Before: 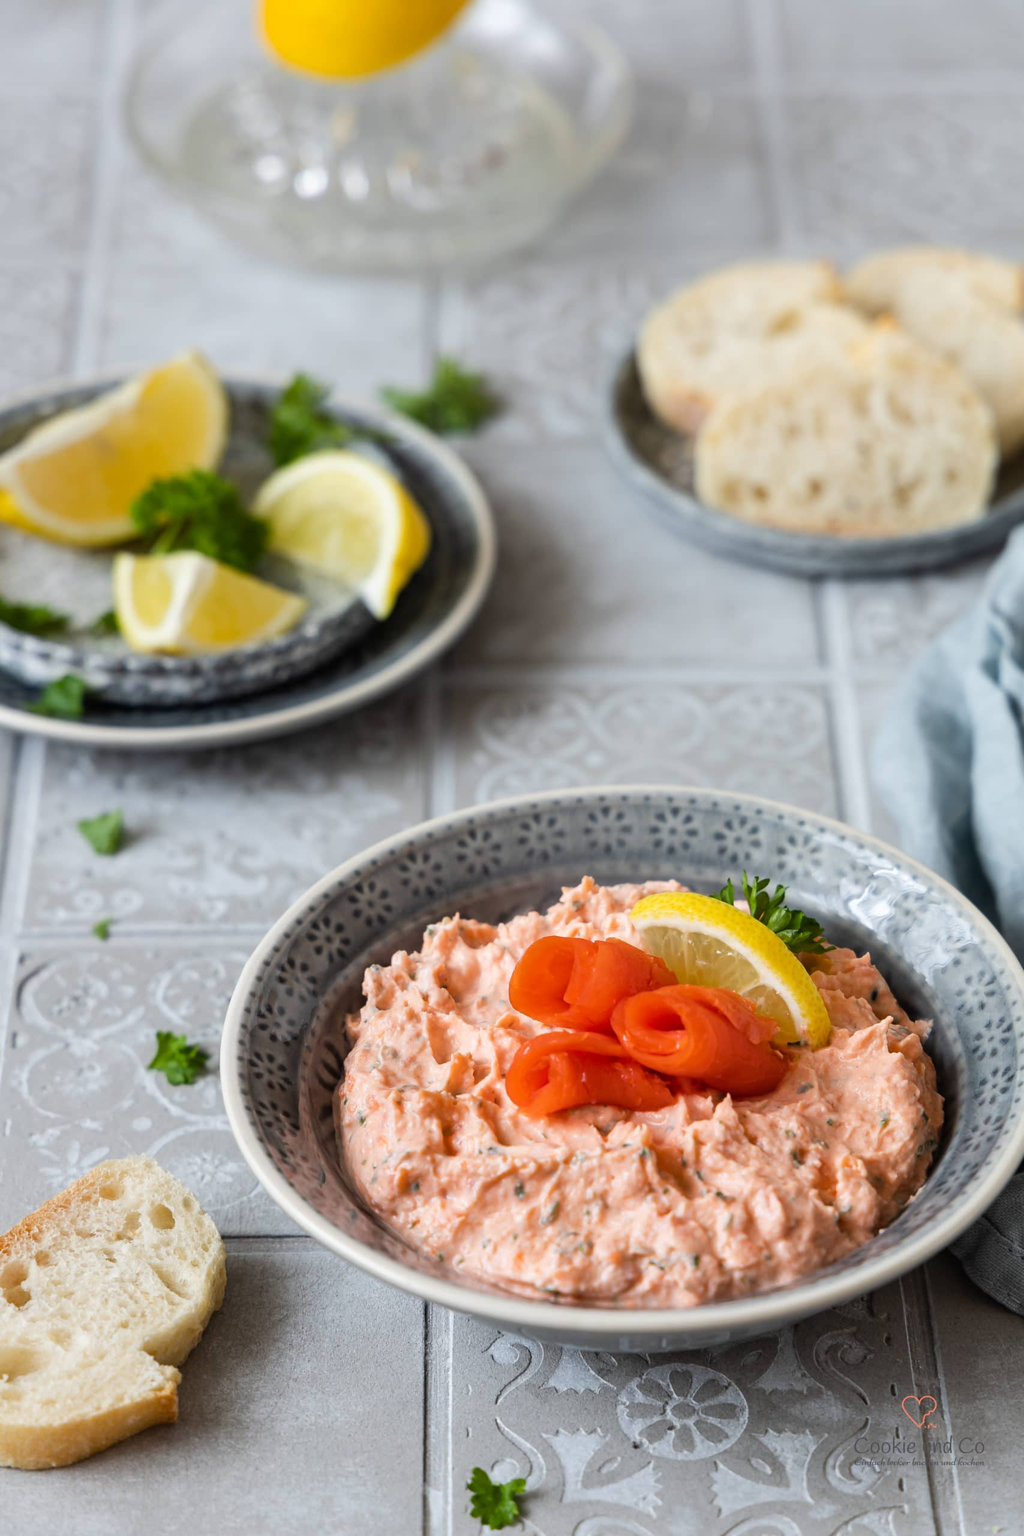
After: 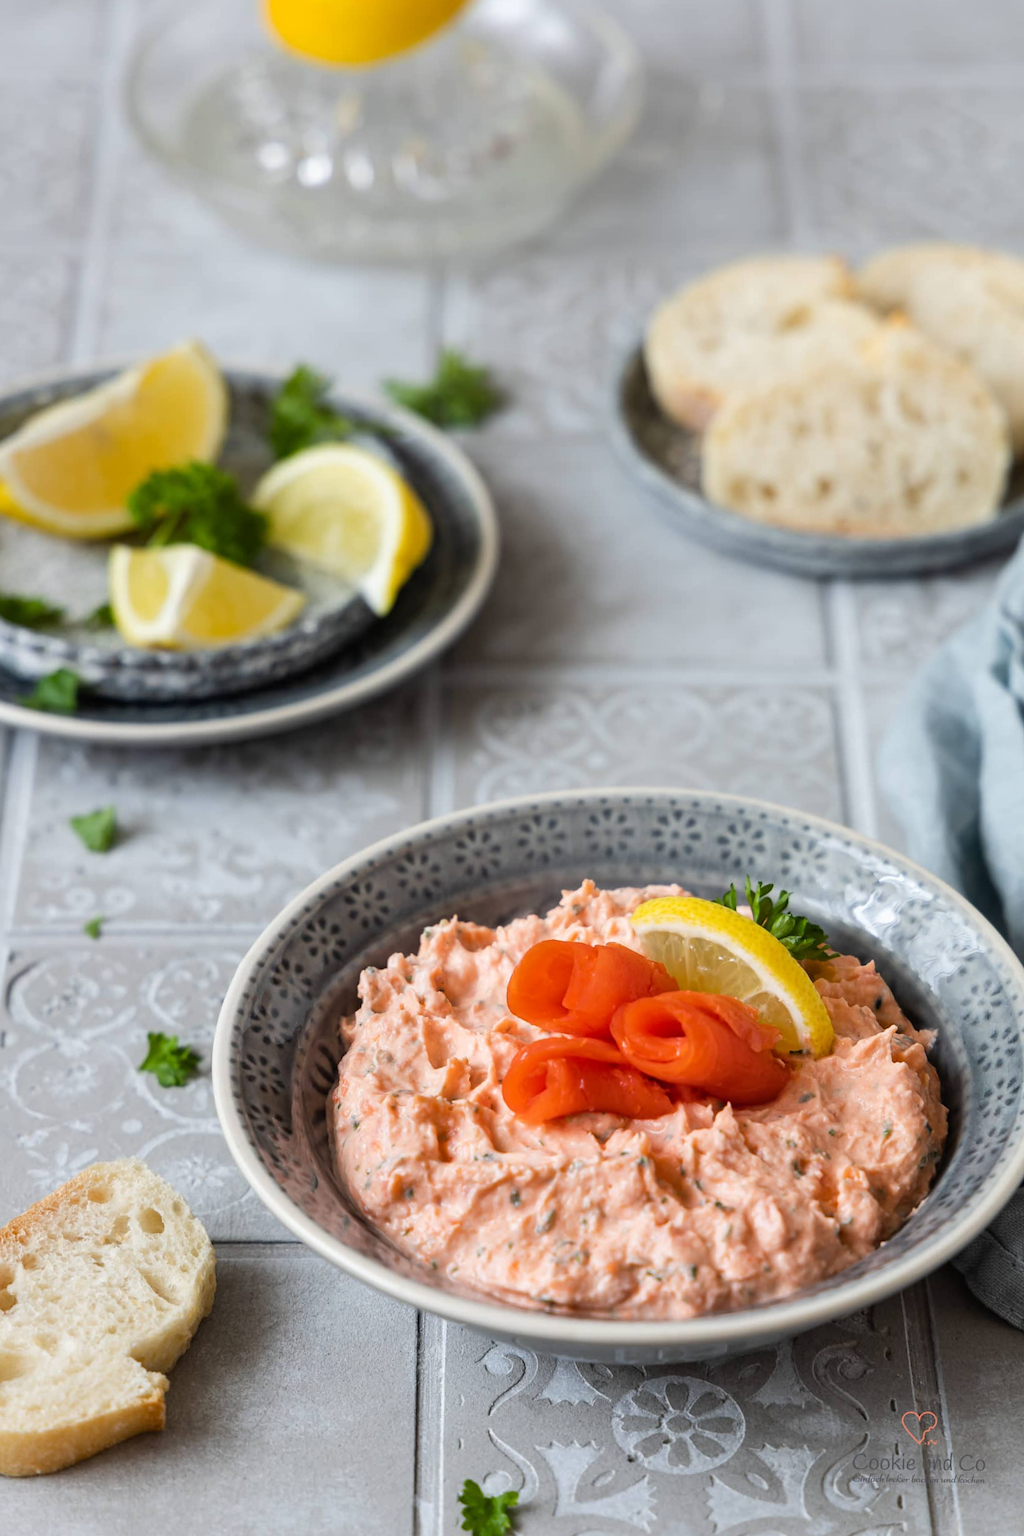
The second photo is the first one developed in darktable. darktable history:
crop and rotate: angle -0.652°
